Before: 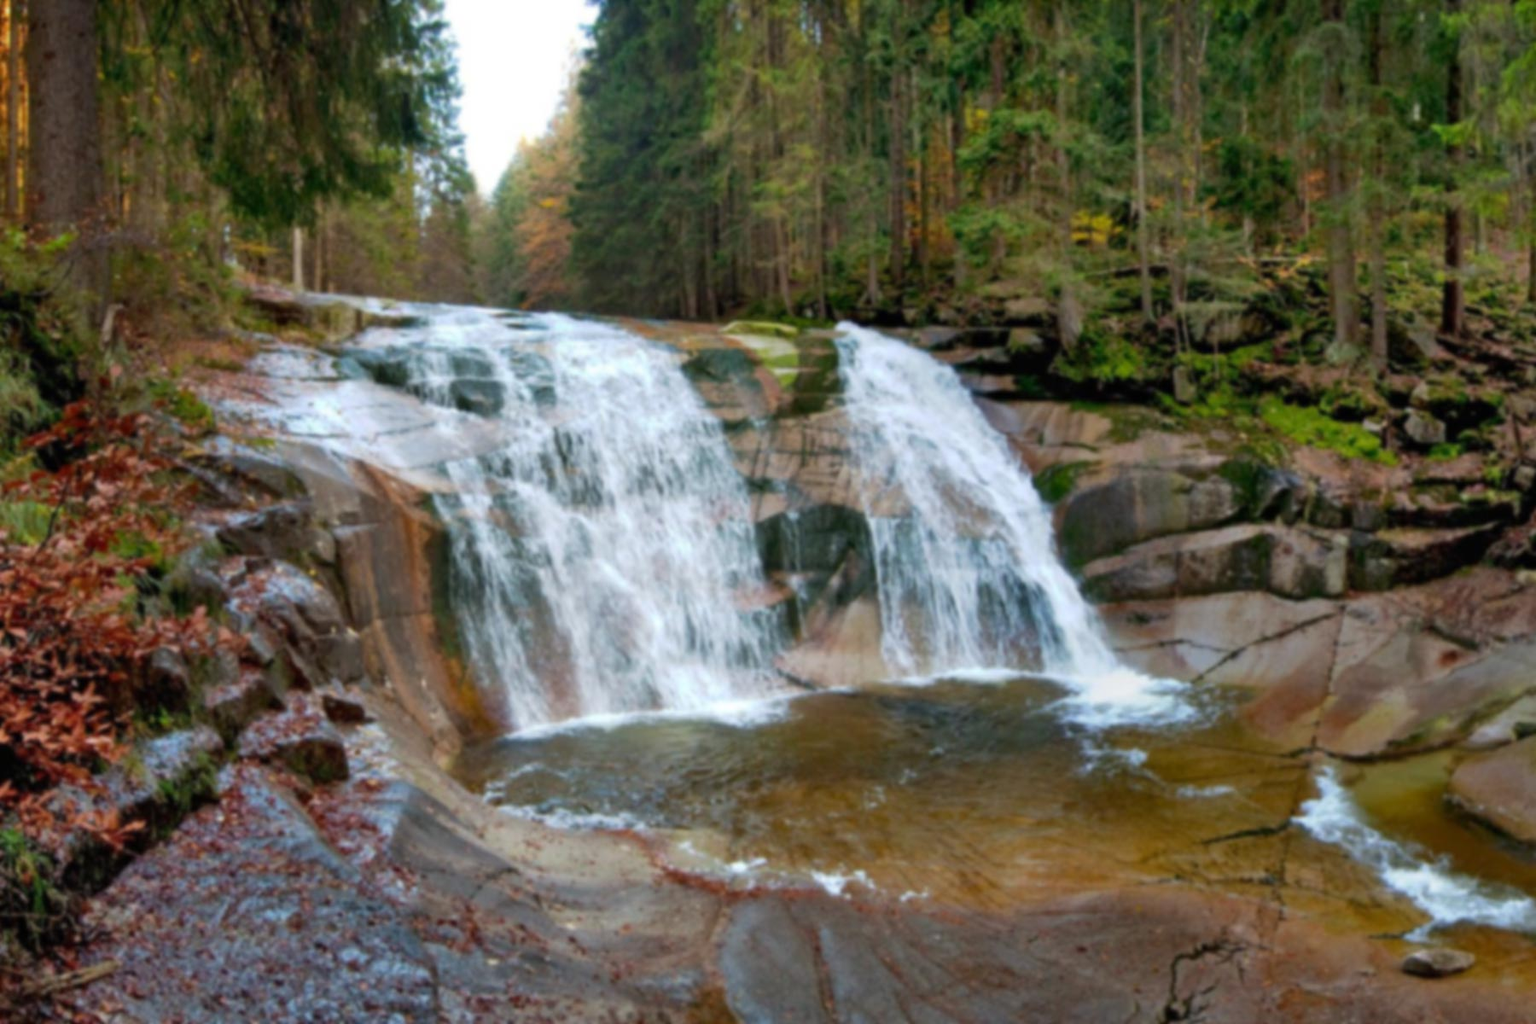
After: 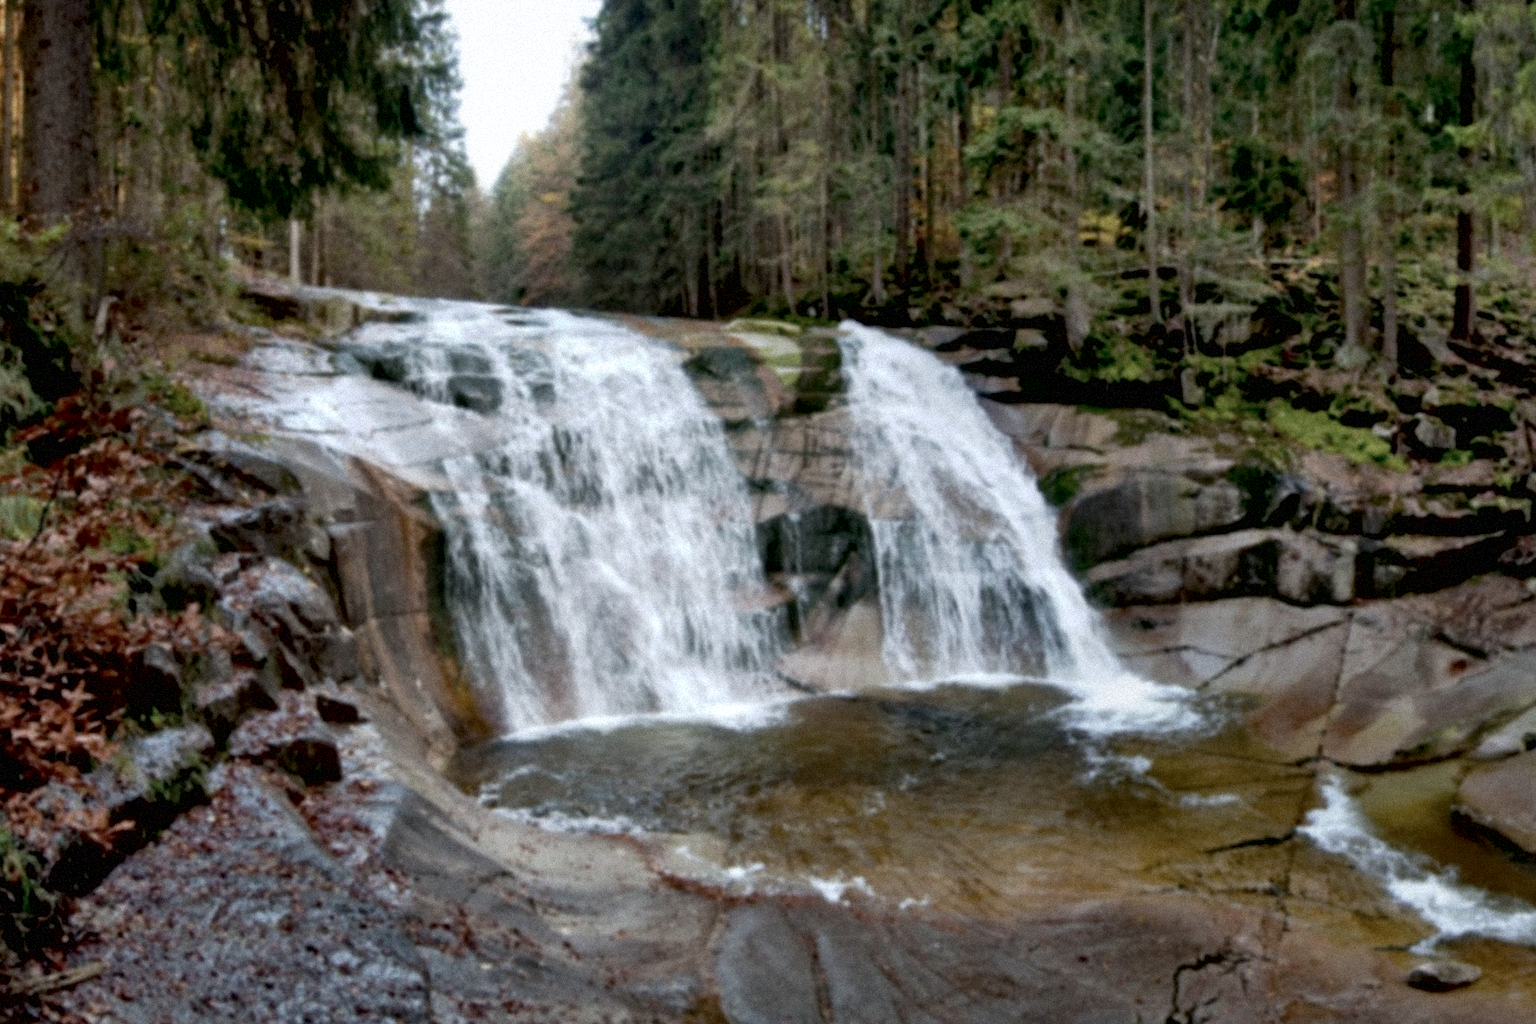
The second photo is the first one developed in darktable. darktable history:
crop and rotate: angle -0.5°
white balance: red 0.976, blue 1.04
grain: mid-tones bias 0%
local contrast: mode bilateral grid, contrast 20, coarseness 50, detail 120%, midtone range 0.2
exposure: black level correction 0.016, exposure -0.009 EV, compensate highlight preservation false
tone equalizer: on, module defaults
color zones: curves: ch1 [(0, 0.292) (0.001, 0.292) (0.2, 0.264) (0.4, 0.248) (0.6, 0.248) (0.8, 0.264) (0.999, 0.292) (1, 0.292)]
